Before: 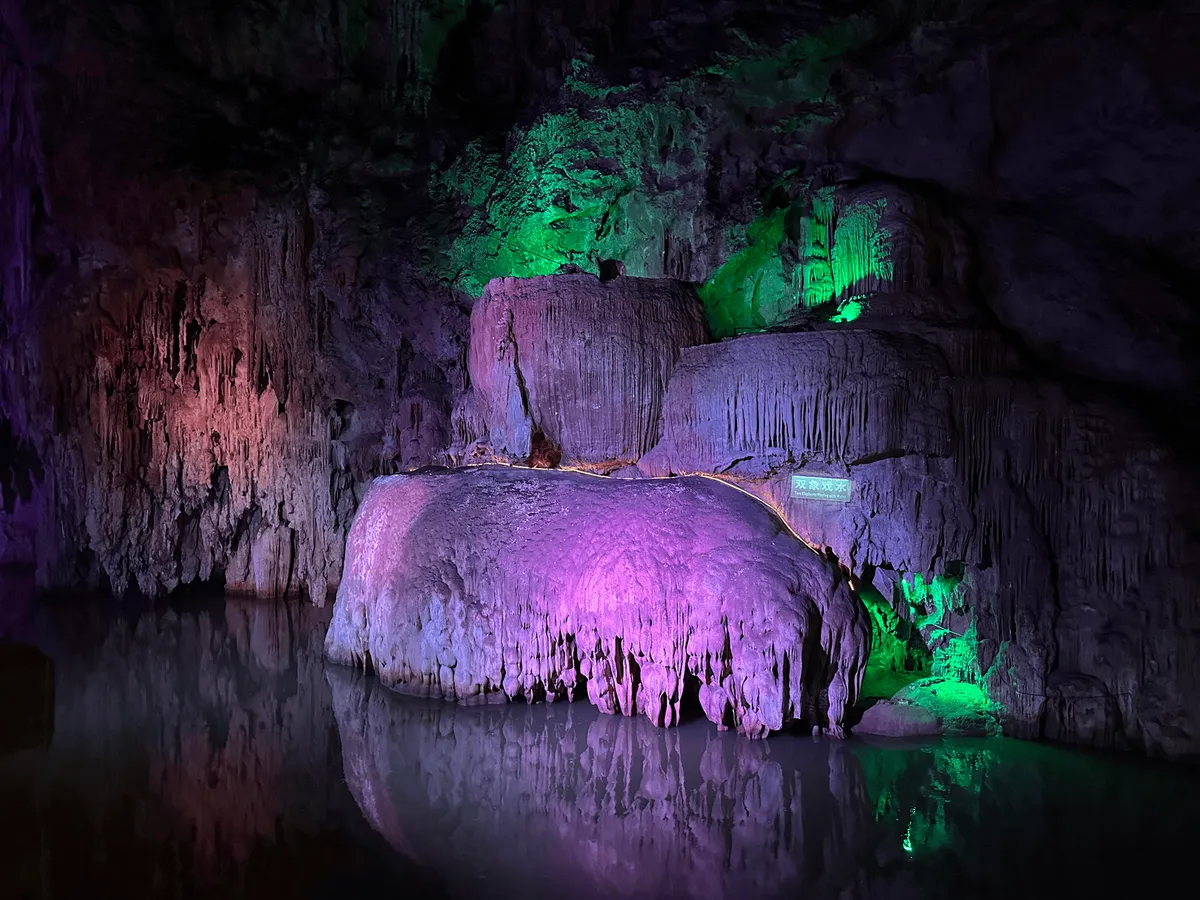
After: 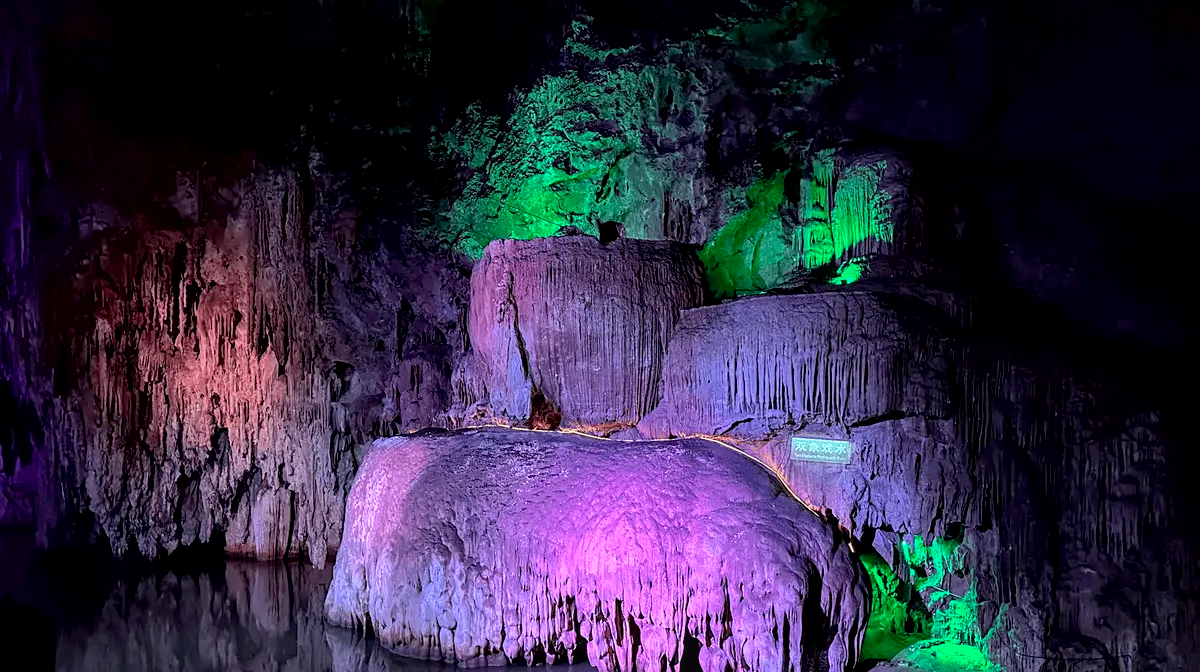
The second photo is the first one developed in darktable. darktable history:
crop: top 4.321%, bottom 20.982%
contrast brightness saturation: contrast 0.032, brightness 0.068, saturation 0.13
shadows and highlights: shadows 20.75, highlights -81.9, soften with gaussian
local contrast: on, module defaults
exposure: black level correction 0.007, compensate highlight preservation false
sharpen: amount 0.201
